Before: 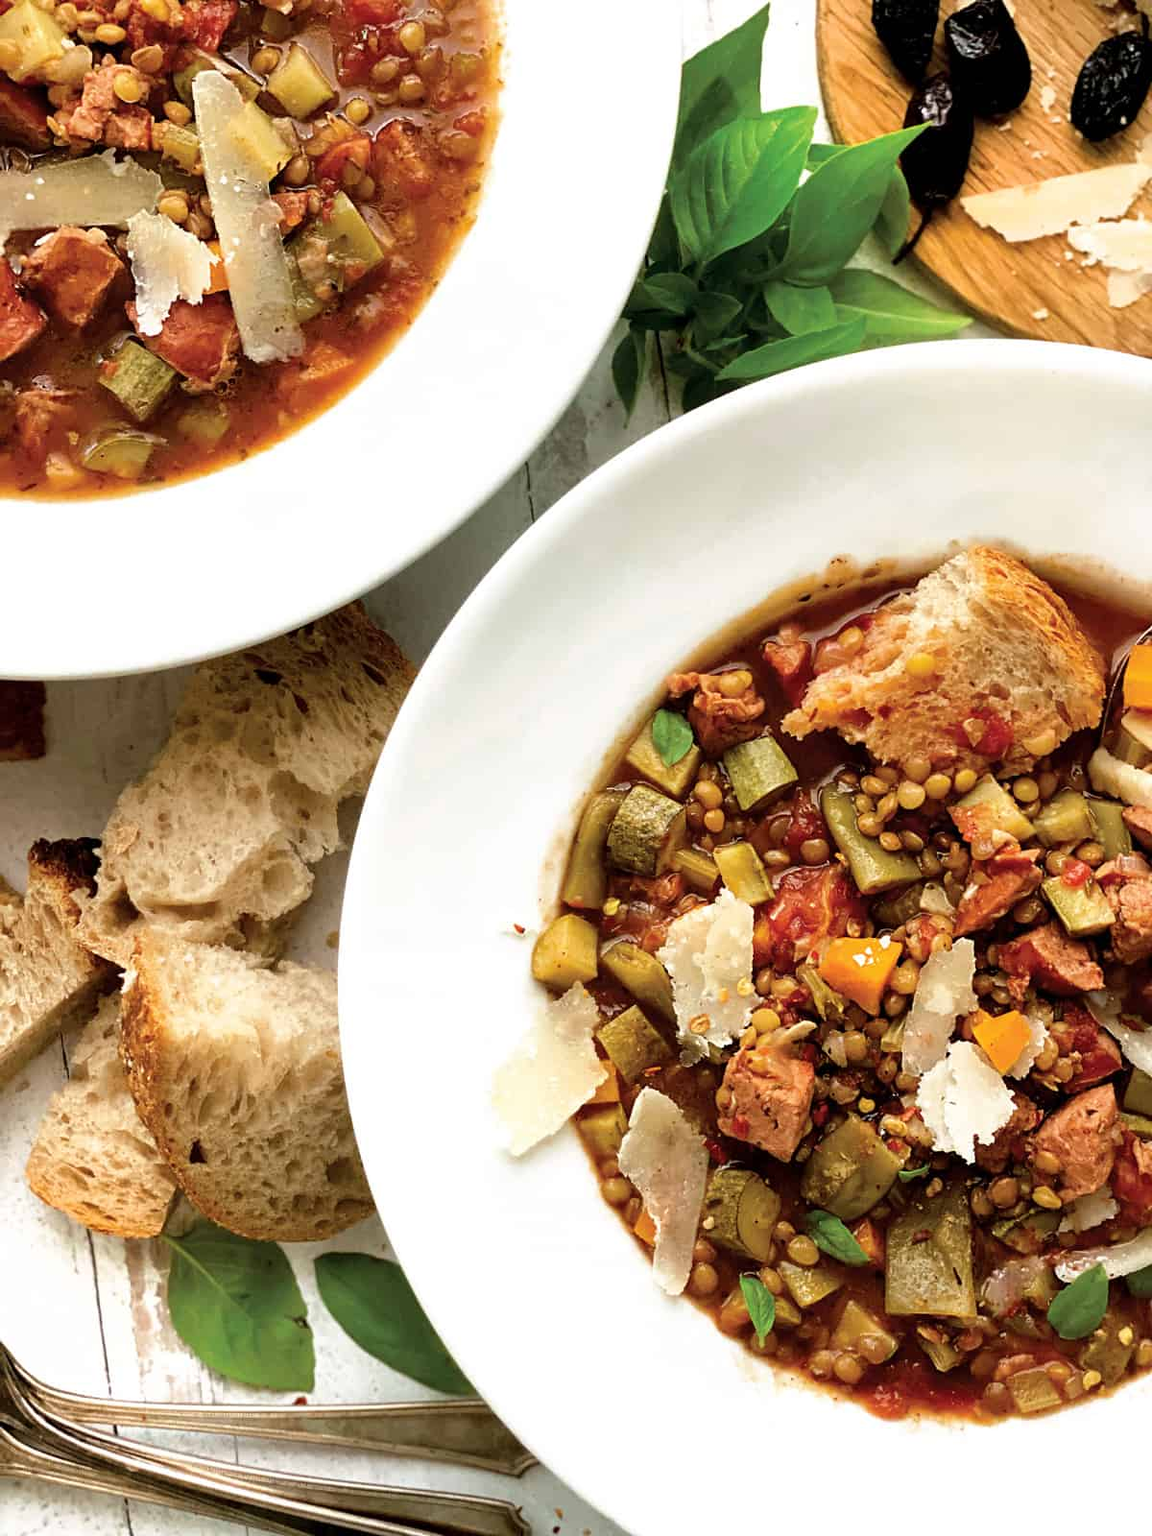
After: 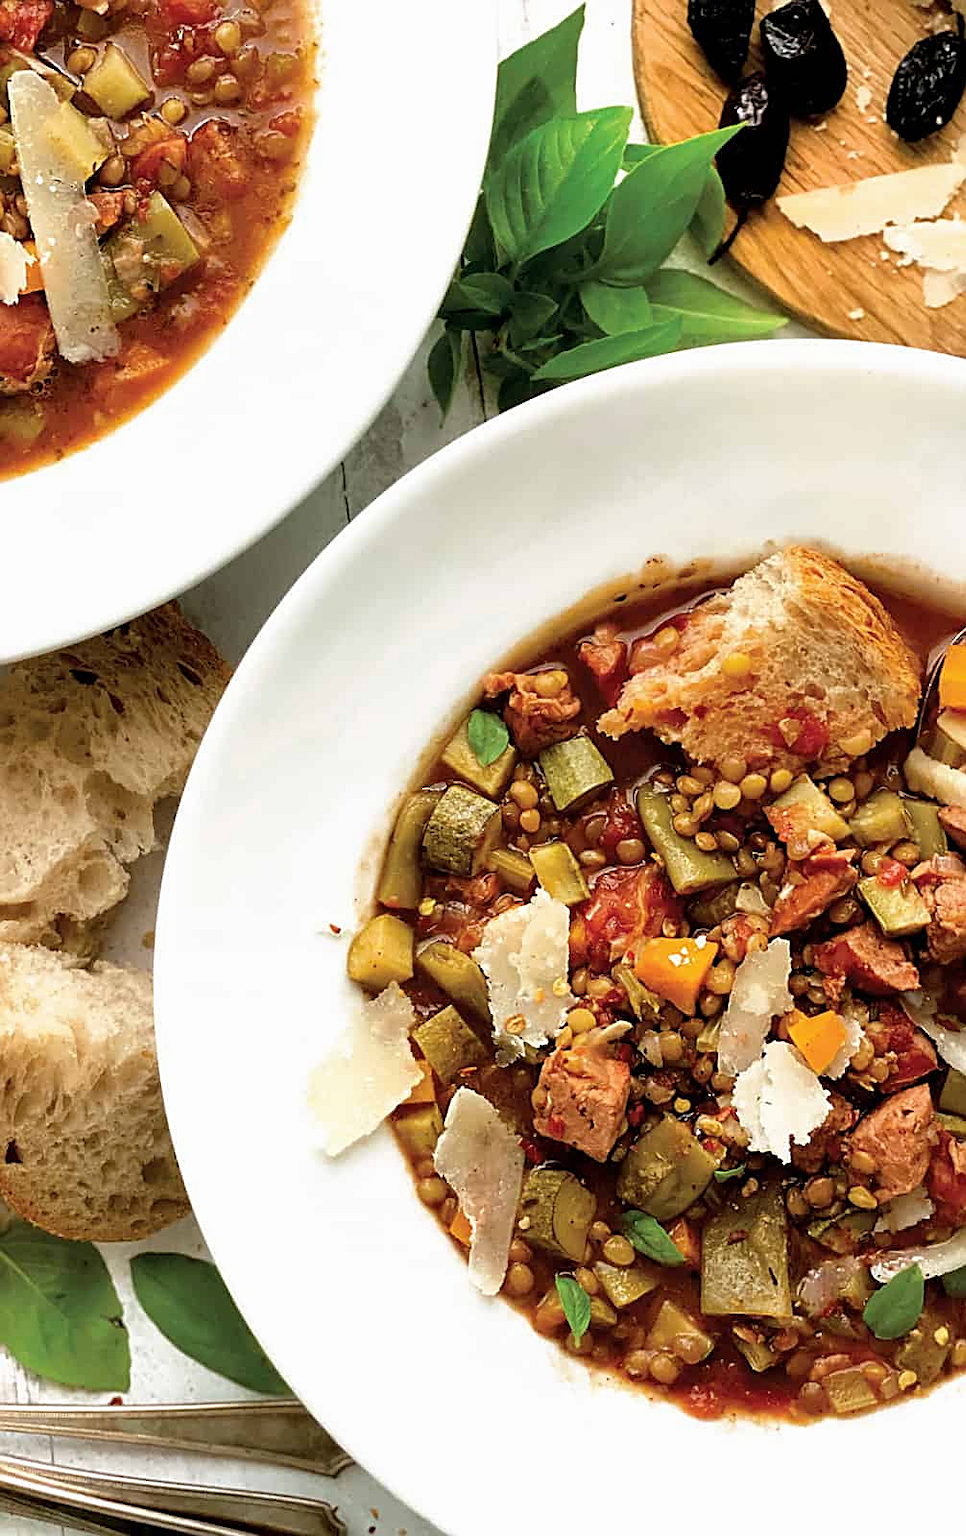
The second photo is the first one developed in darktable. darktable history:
tone equalizer: -7 EV 0.21 EV, -6 EV 0.113 EV, -5 EV 0.12 EV, -4 EV 0.078 EV, -2 EV -0.036 EV, -1 EV -0.03 EV, +0 EV -0.073 EV, edges refinement/feathering 500, mask exposure compensation -1.57 EV, preserve details no
crop: left 16.011%
sharpen: on, module defaults
